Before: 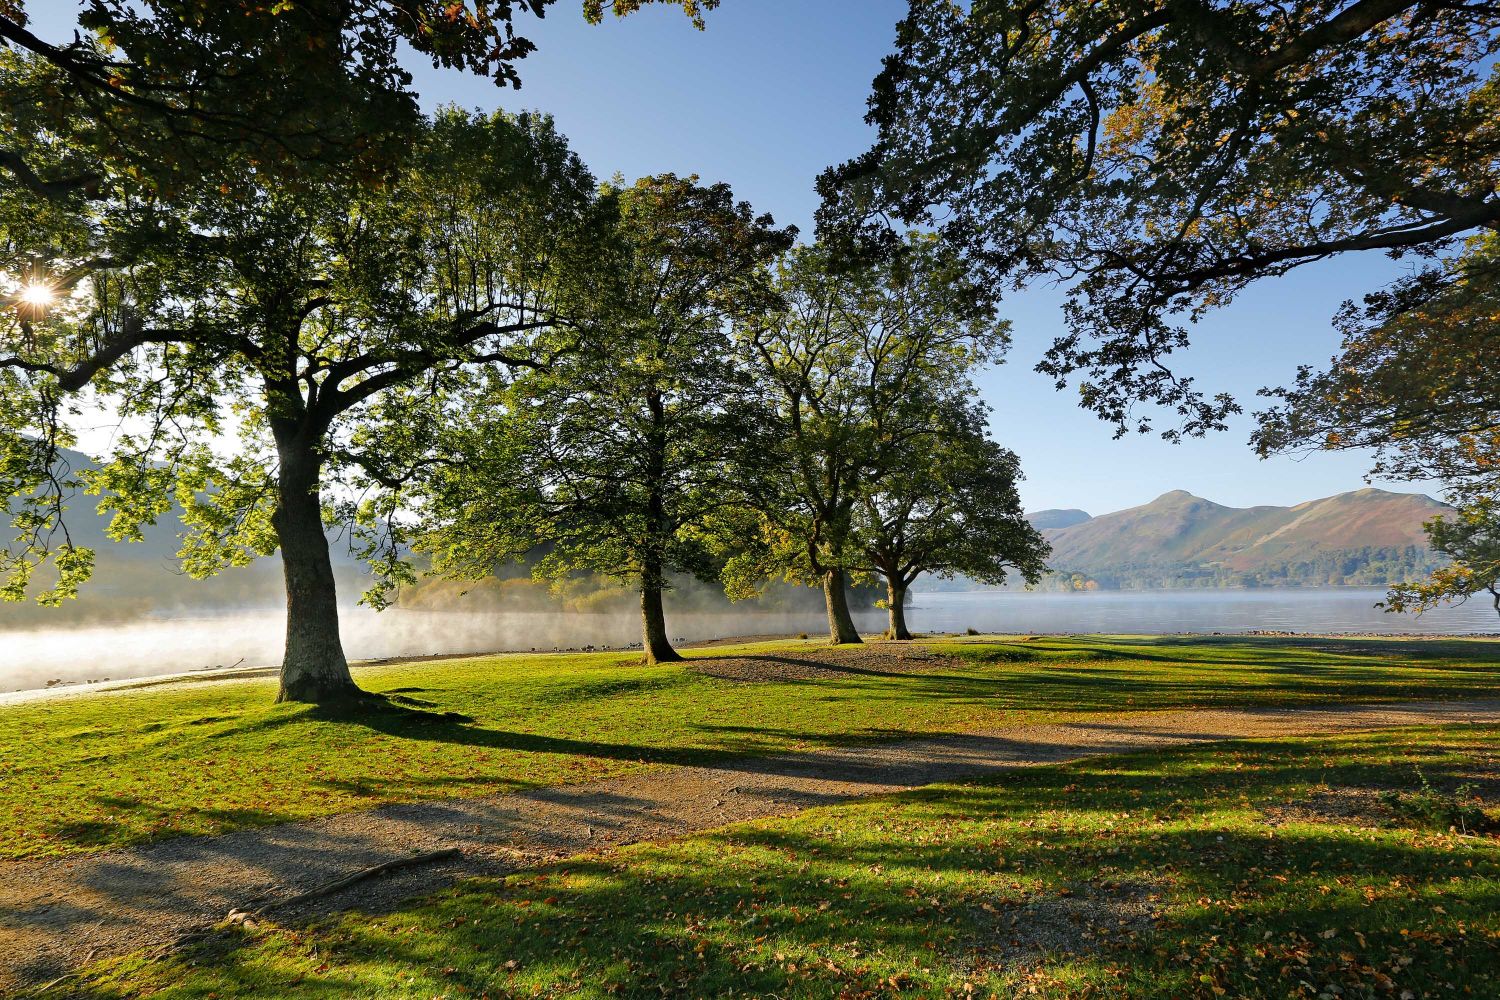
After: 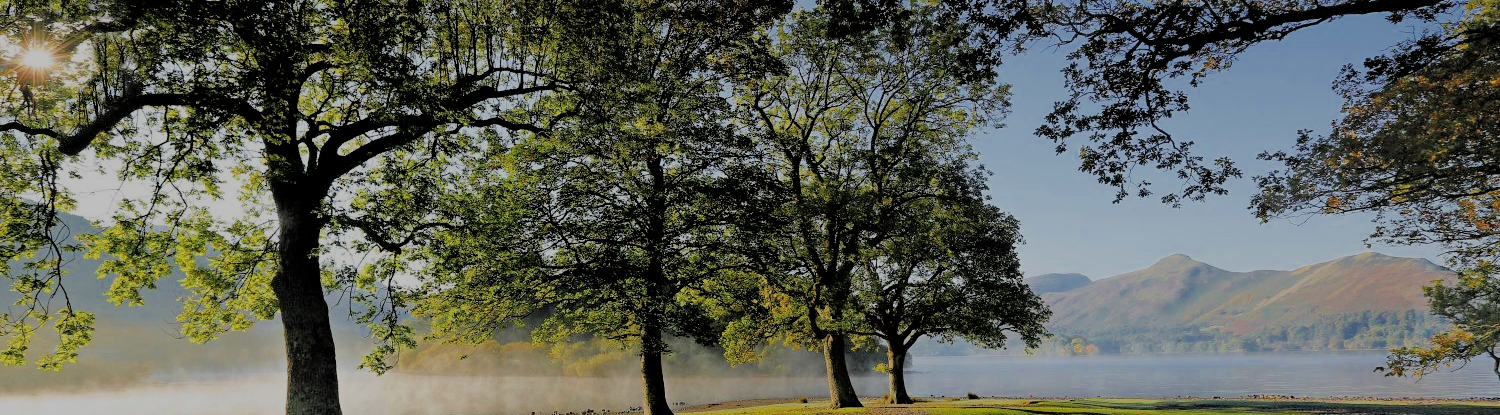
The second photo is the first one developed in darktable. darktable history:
crop and rotate: top 23.644%, bottom 34.789%
filmic rgb: middle gray luminance 3.26%, black relative exposure -5.9 EV, white relative exposure 6.36 EV, dynamic range scaling 21.88%, target black luminance 0%, hardness 2.28, latitude 45.53%, contrast 0.783, highlights saturation mix 99.83%, shadows ↔ highlights balance 0.093%
tone equalizer: on, module defaults
